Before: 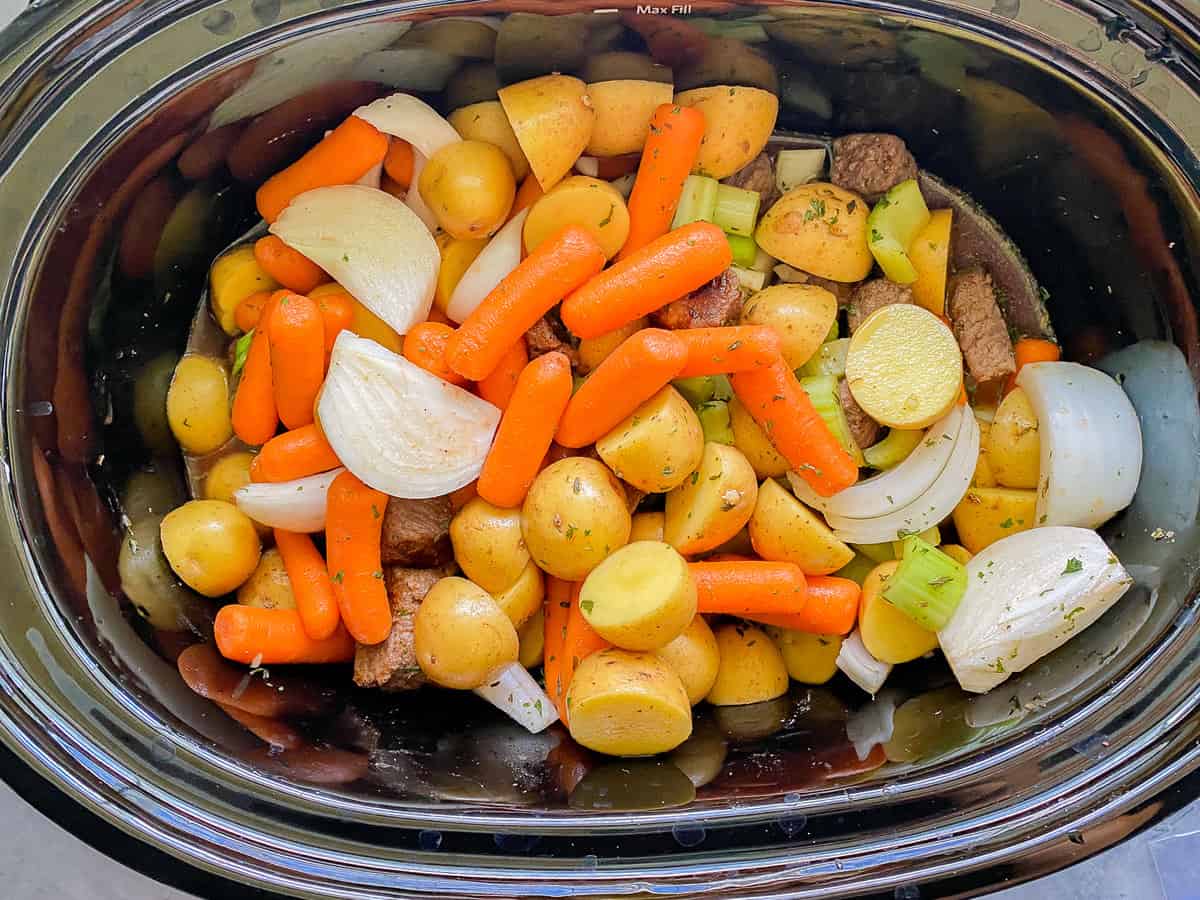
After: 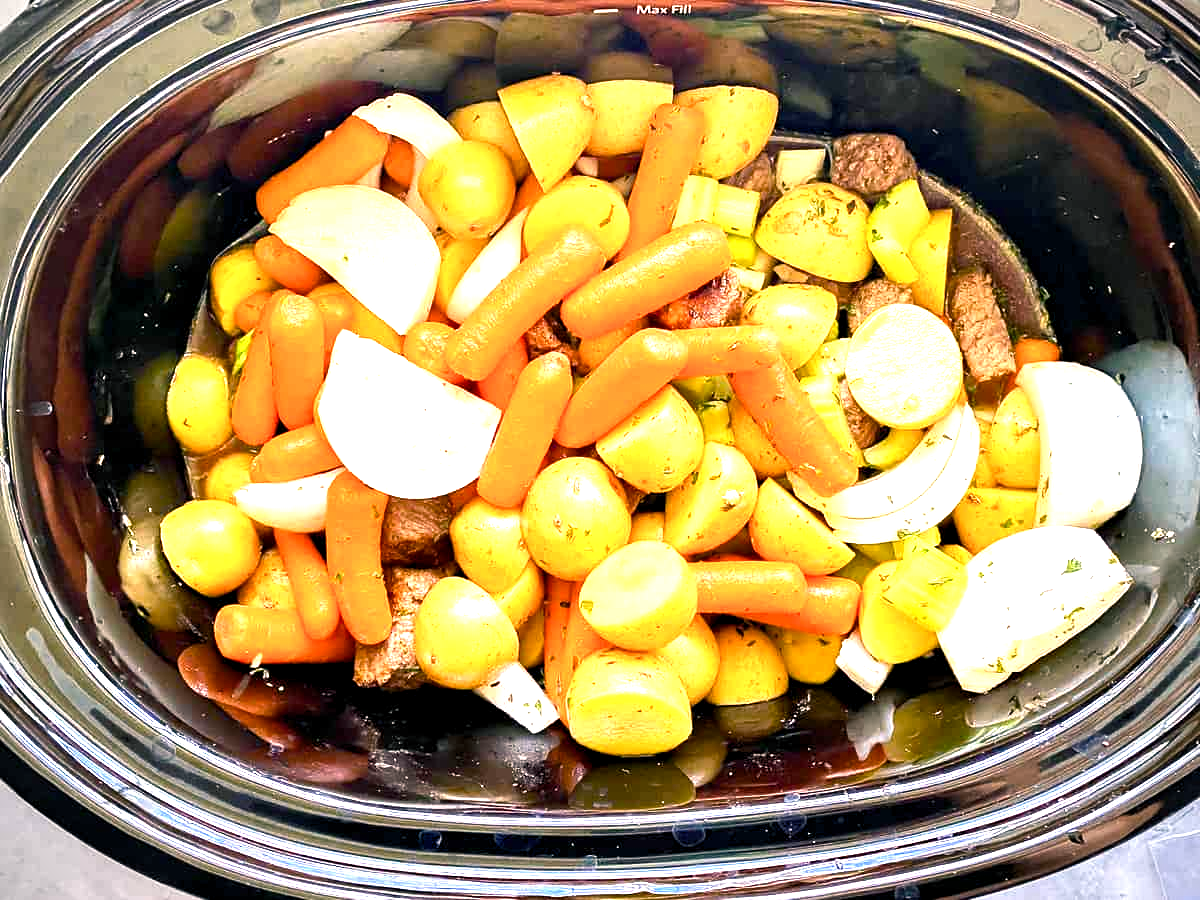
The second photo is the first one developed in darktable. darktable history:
color balance rgb: shadows lift › chroma 2%, shadows lift › hue 185.64°, power › luminance 1.48%, highlights gain › chroma 3%, highlights gain › hue 54.51°, global offset › luminance -0.4%, perceptual saturation grading › highlights -18.47%, perceptual saturation grading › mid-tones 6.62%, perceptual saturation grading › shadows 28.22%, perceptual brilliance grading › highlights 15.68%, perceptual brilliance grading › shadows -14.29%, global vibrance 25.96%, contrast 6.45%
vignetting: on, module defaults
exposure: exposure 0.95 EV, compensate highlight preservation false
